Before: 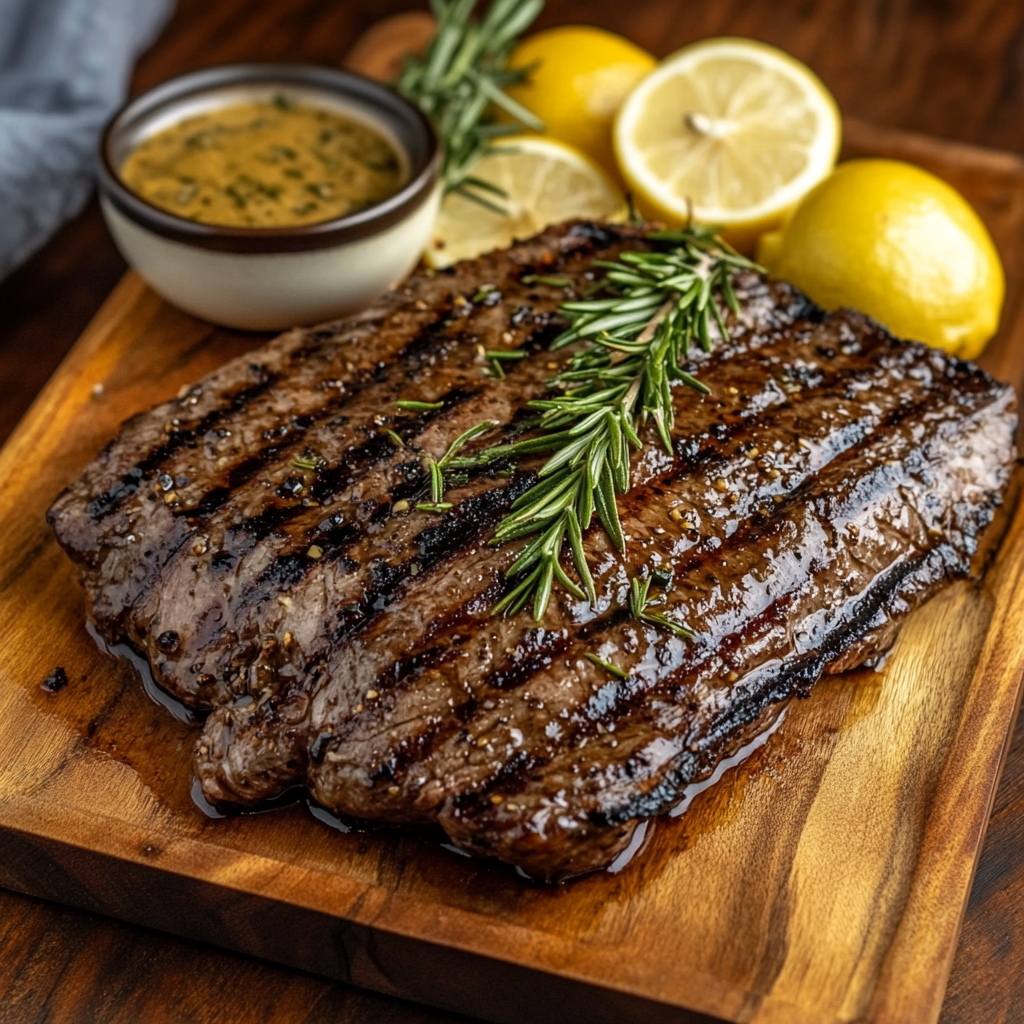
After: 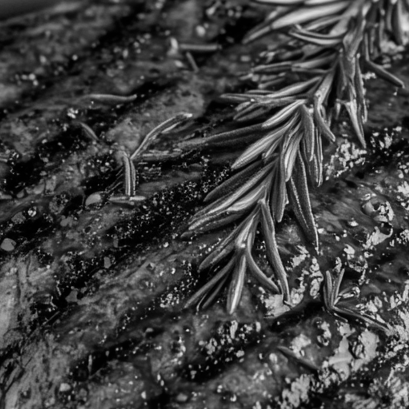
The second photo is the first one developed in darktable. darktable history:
crop: left 30%, top 30%, right 30%, bottom 30%
white balance: emerald 1
color calibration: output gray [0.18, 0.41, 0.41, 0], gray › normalize channels true, illuminant same as pipeline (D50), adaptation XYZ, x 0.346, y 0.359, gamut compression 0
